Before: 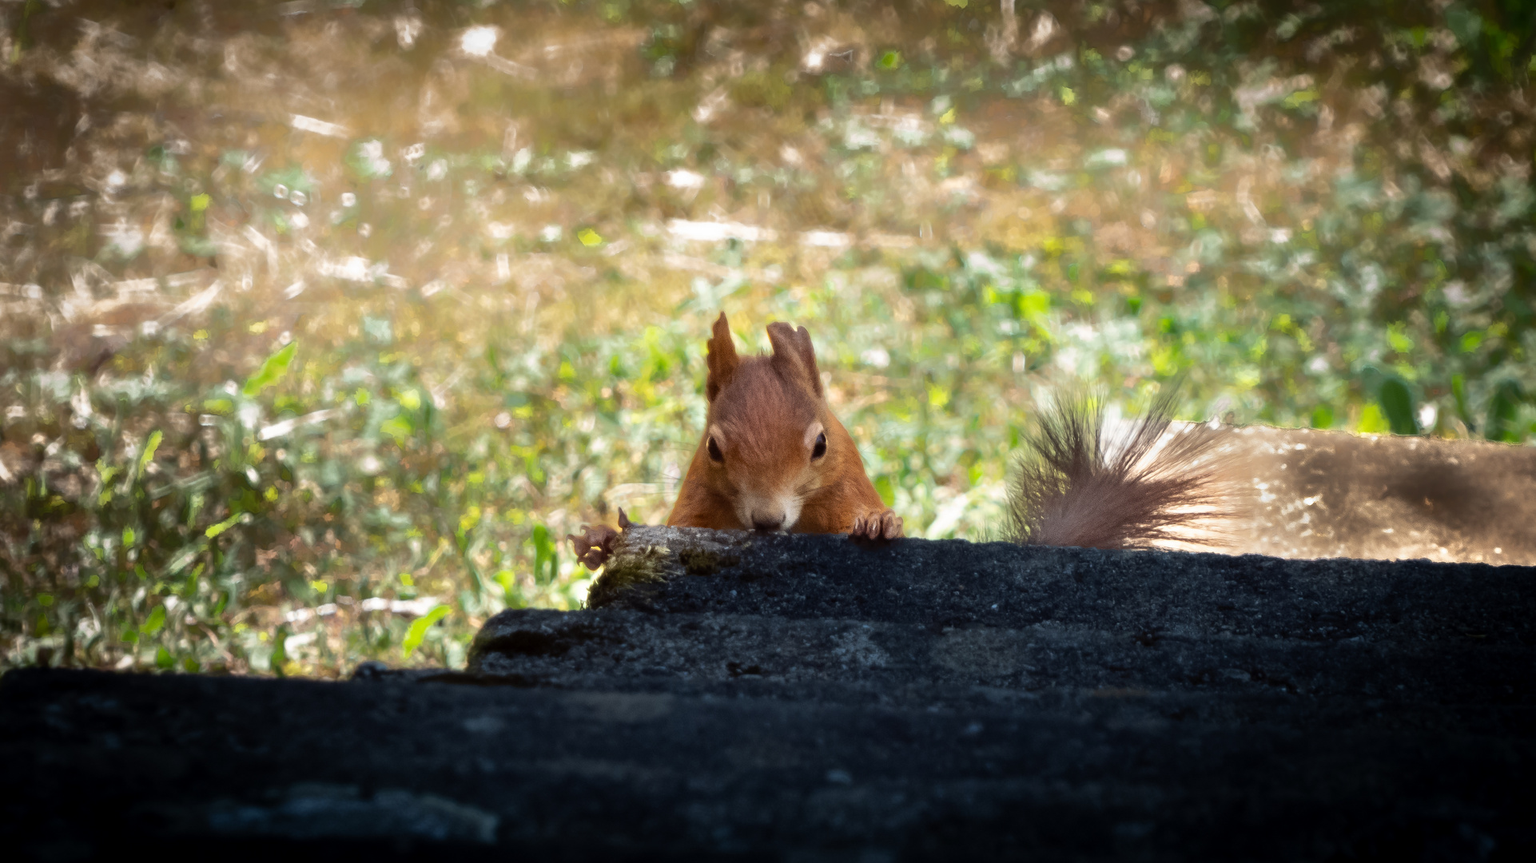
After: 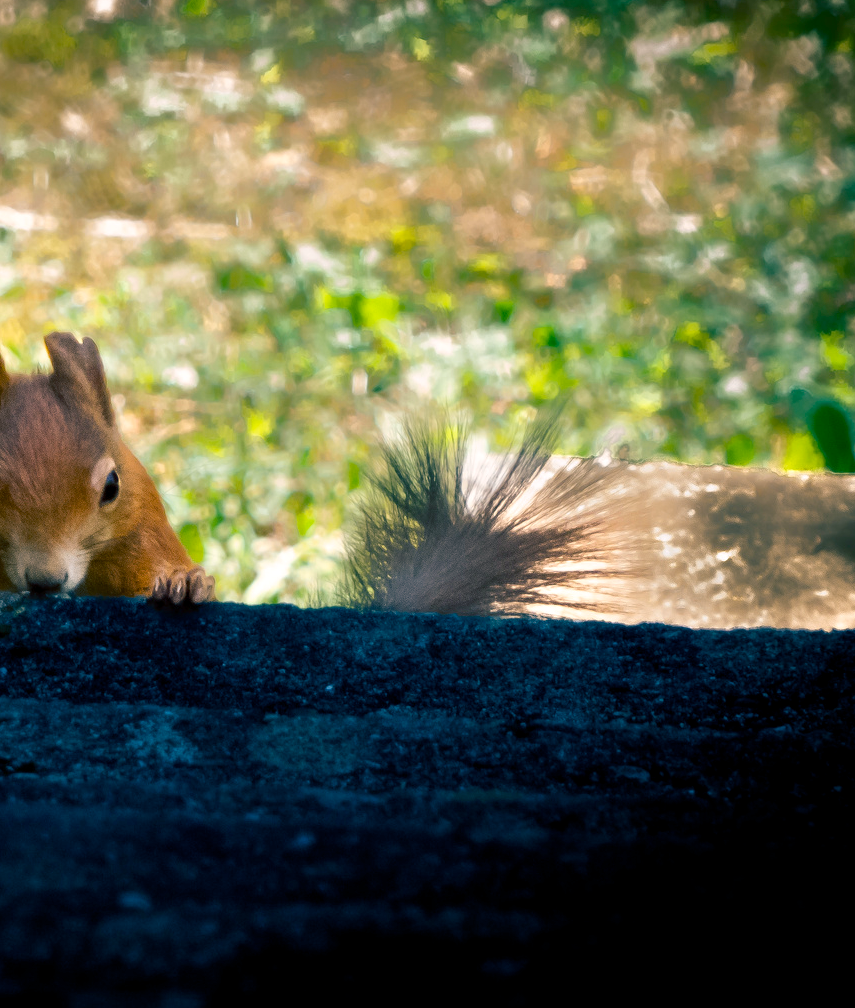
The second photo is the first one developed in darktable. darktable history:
crop: left 47.628%, top 6.643%, right 7.874%
color balance rgb: shadows lift › luminance -28.76%, shadows lift › chroma 10%, shadows lift › hue 230°, power › chroma 0.5%, power › hue 215°, highlights gain › luminance 7.14%, highlights gain › chroma 1%, highlights gain › hue 50°, global offset › luminance -0.29%, global offset › hue 260°, perceptual saturation grading › global saturation 20%, perceptual saturation grading › highlights -13.92%, perceptual saturation grading › shadows 50%
